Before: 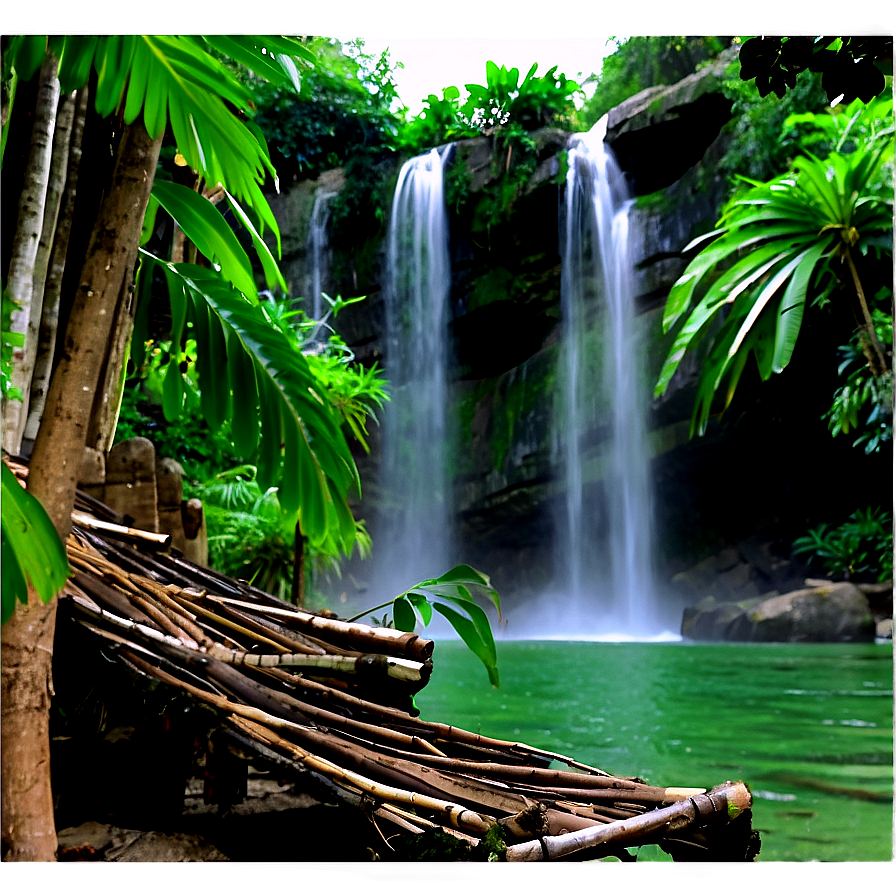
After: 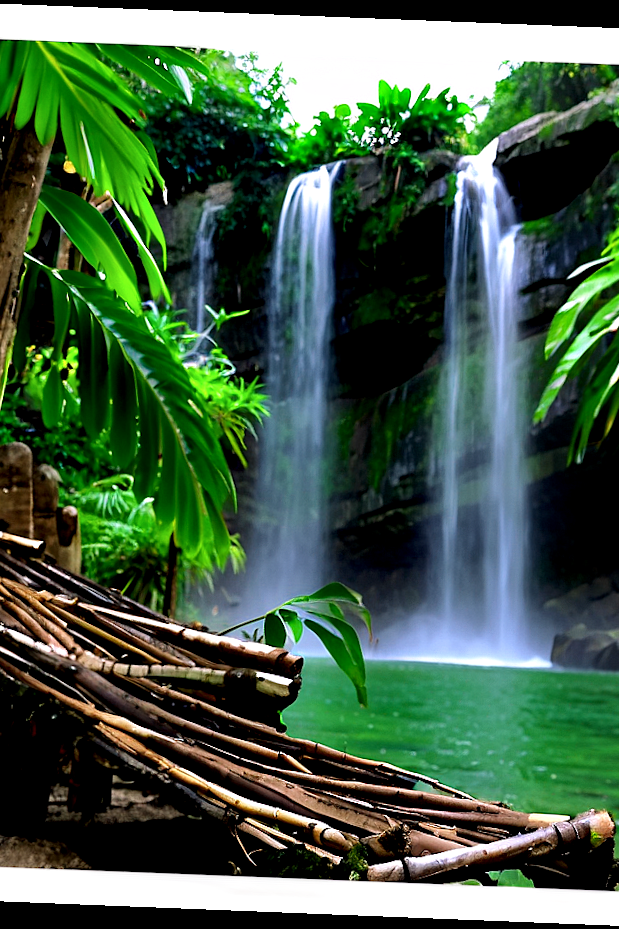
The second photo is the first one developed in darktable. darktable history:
contrast equalizer: octaves 7, y [[0.6 ×6], [0.55 ×6], [0 ×6], [0 ×6], [0 ×6]], mix 0.29
crop and rotate: left 15.055%, right 18.278%
rotate and perspective: rotation 2.27°, automatic cropping off
